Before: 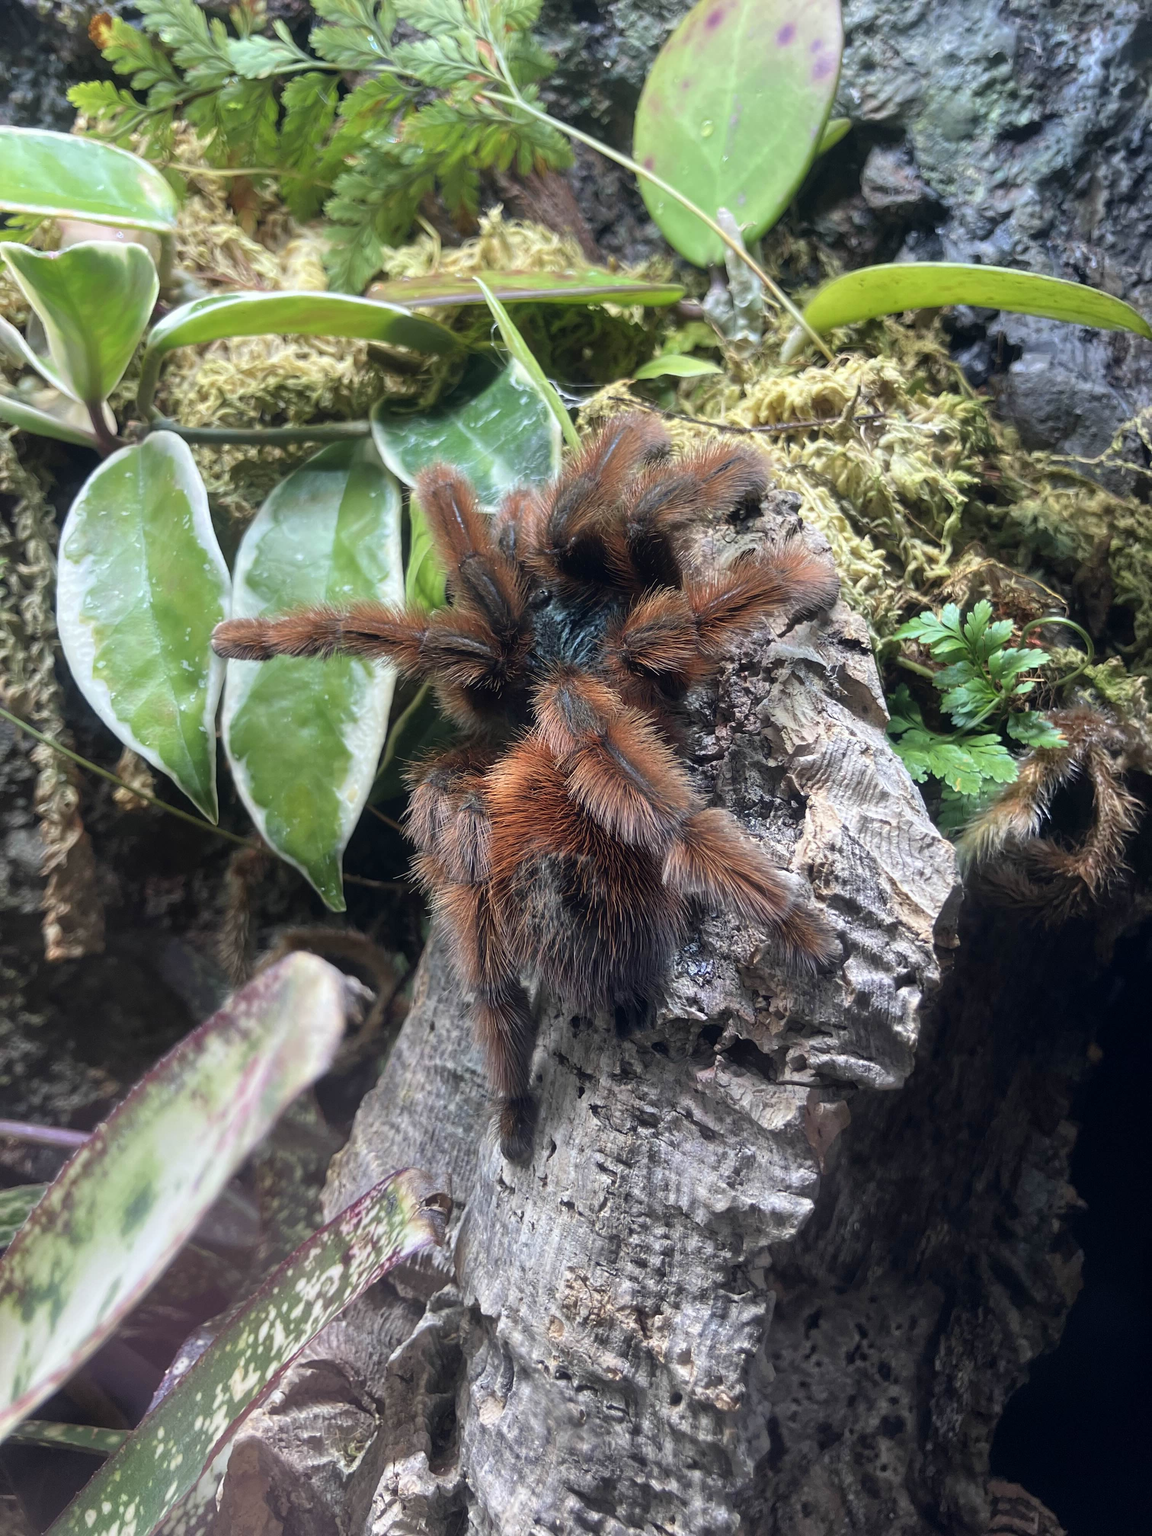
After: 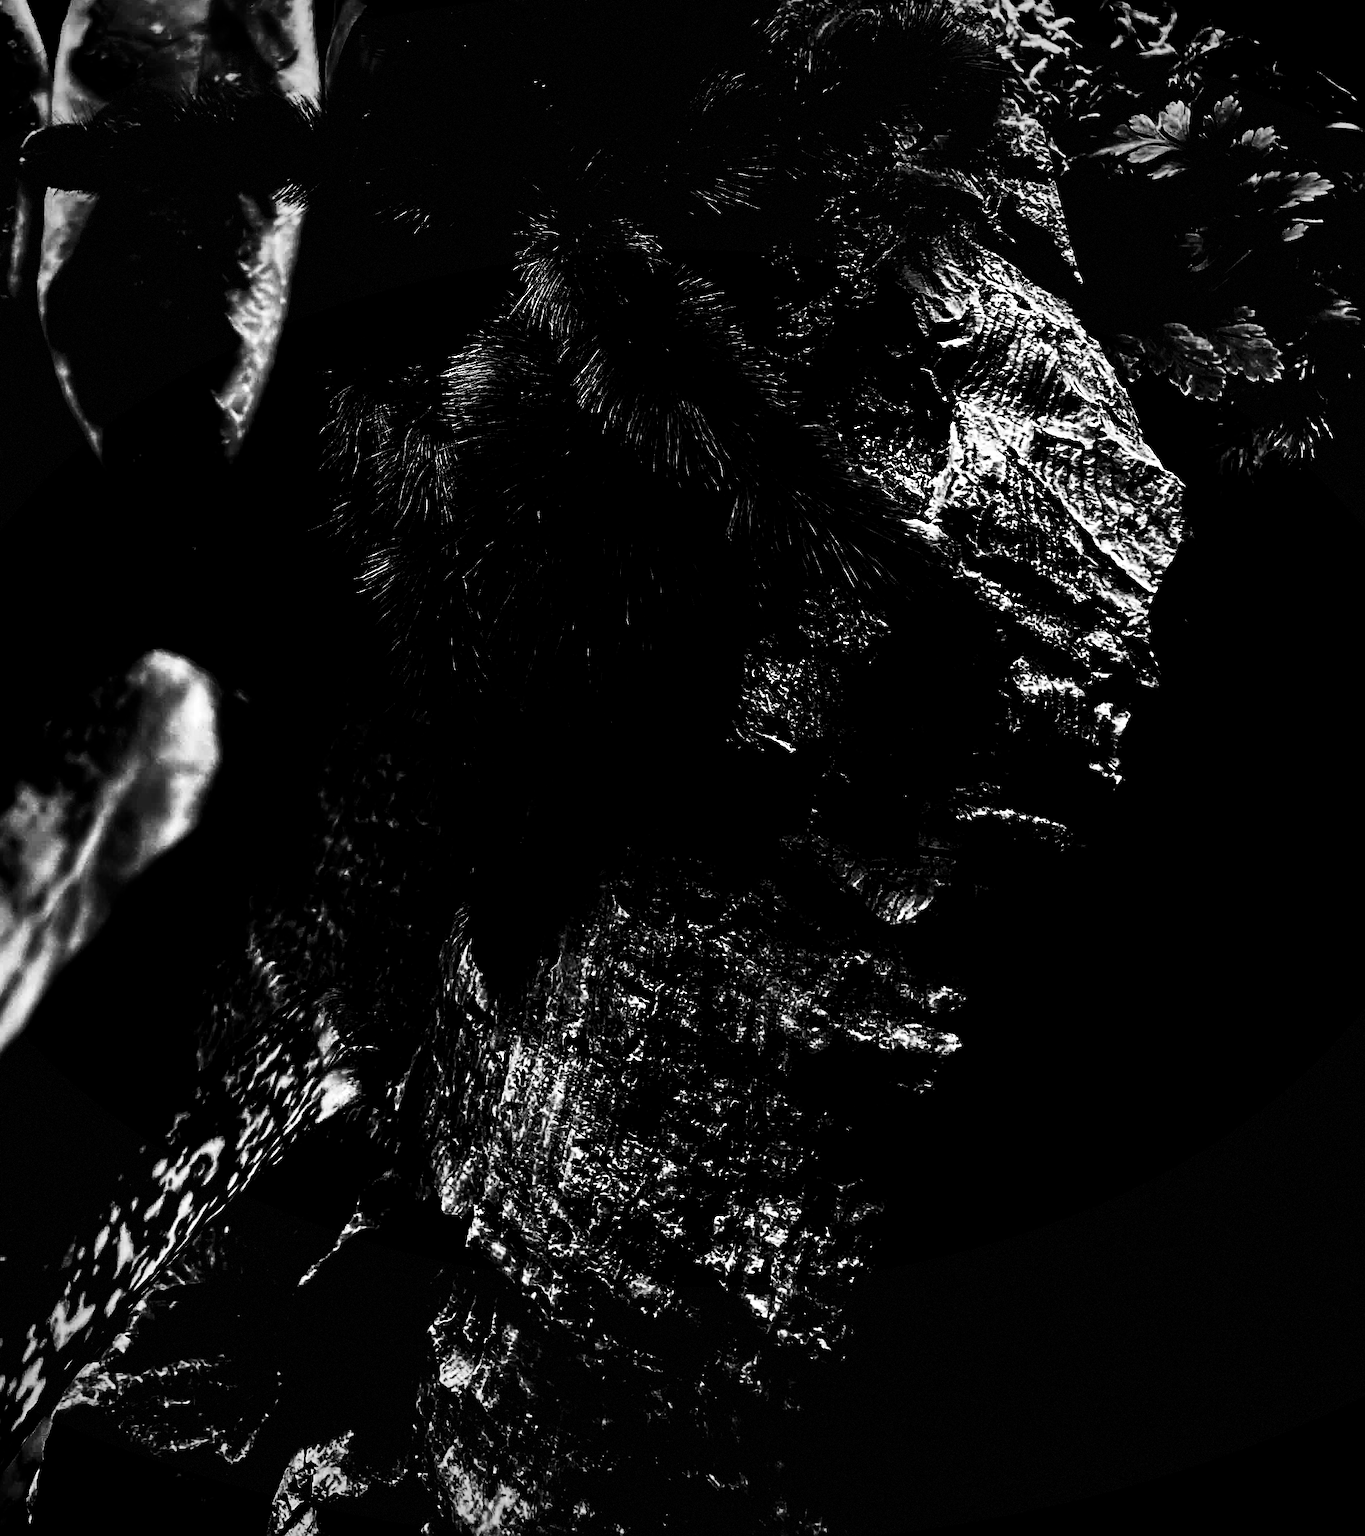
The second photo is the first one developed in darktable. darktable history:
sharpen: on, module defaults
vignetting: fall-off start 100%, brightness -0.406, saturation -0.3, width/height ratio 1.324, dithering 8-bit output, unbound false
crop and rotate: left 17.299%, top 35.115%, right 7.015%, bottom 1.024%
tone equalizer: on, module defaults
monochrome: on, module defaults
tone curve: curves: ch0 [(0, 0) (0.003, 0.033) (0.011, 0.033) (0.025, 0.036) (0.044, 0.039) (0.069, 0.04) (0.1, 0.043) (0.136, 0.052) (0.177, 0.085) (0.224, 0.14) (0.277, 0.225) (0.335, 0.333) (0.399, 0.419) (0.468, 0.51) (0.543, 0.603) (0.623, 0.713) (0.709, 0.808) (0.801, 0.901) (0.898, 0.98) (1, 1)], preserve colors none
levels: levels [0.721, 0.937, 0.997]
